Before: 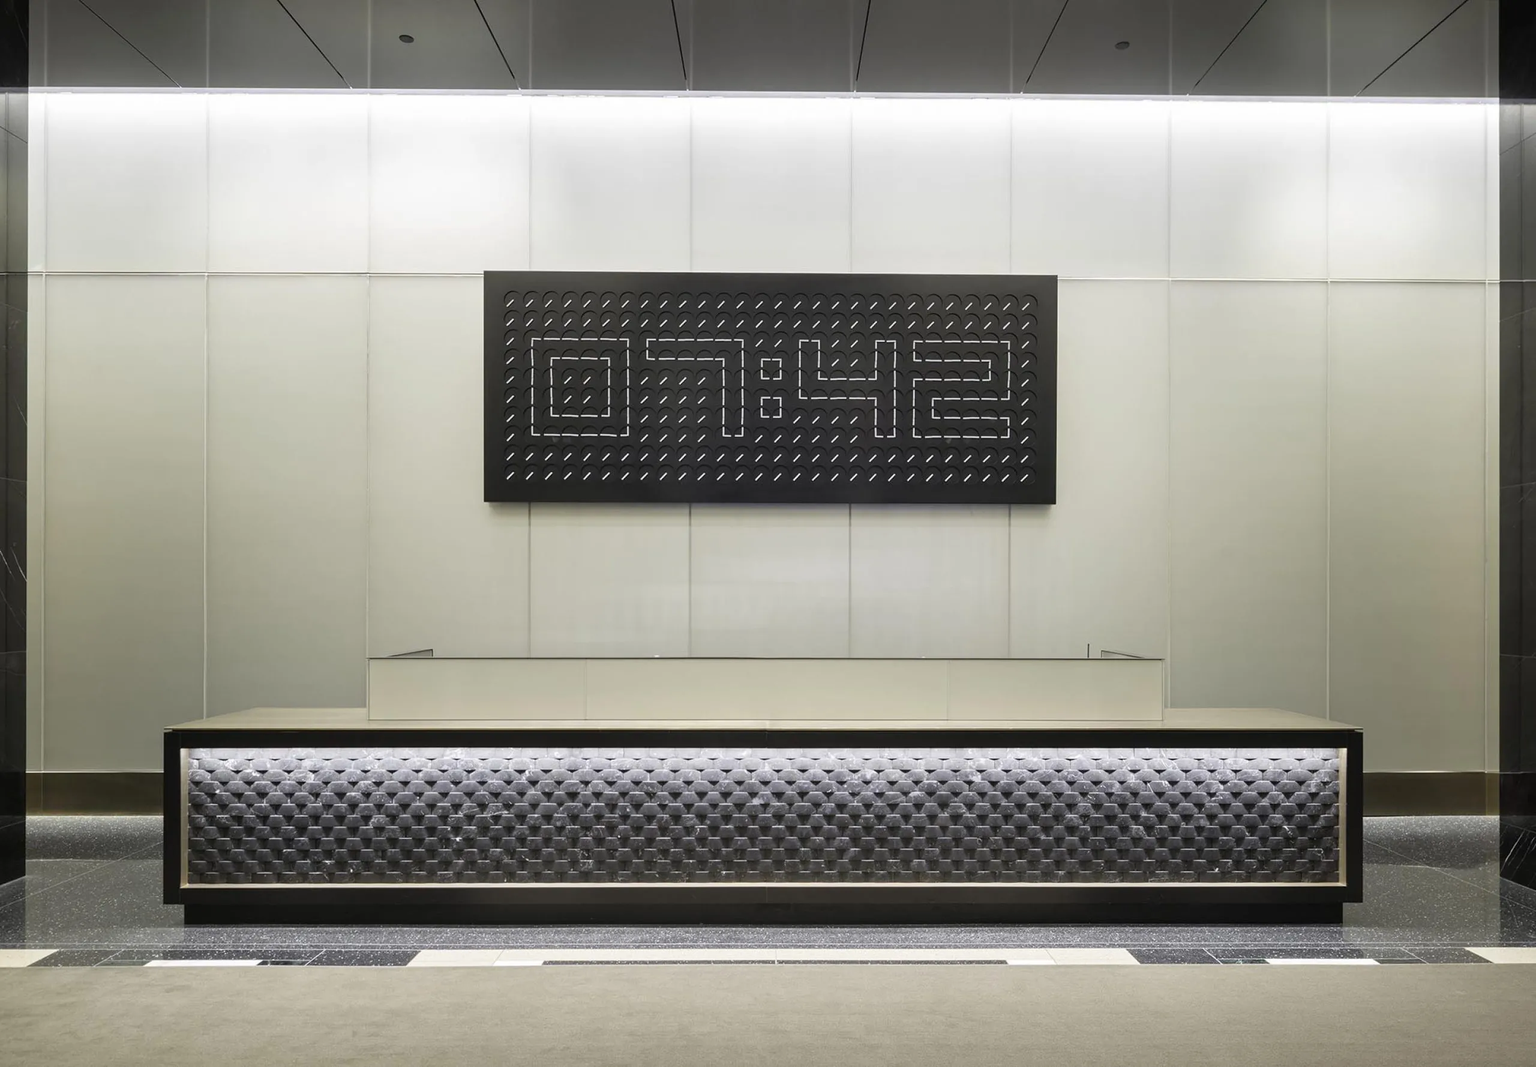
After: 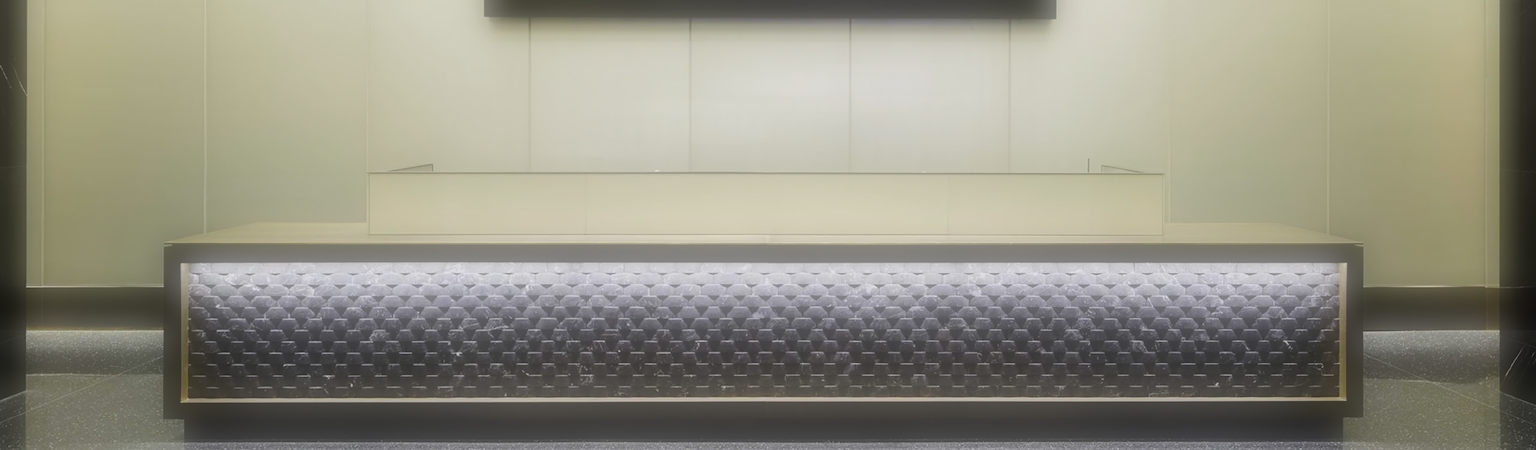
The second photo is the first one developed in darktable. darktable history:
crop: top 45.551%, bottom 12.262%
color balance rgb: perceptual saturation grading › global saturation 25%, perceptual brilliance grading › mid-tones 10%, perceptual brilliance grading › shadows 15%, global vibrance 20%
base curve: curves: ch0 [(0, 0) (0.073, 0.04) (0.157, 0.139) (0.492, 0.492) (0.758, 0.758) (1, 1)], preserve colors none
soften: on, module defaults
